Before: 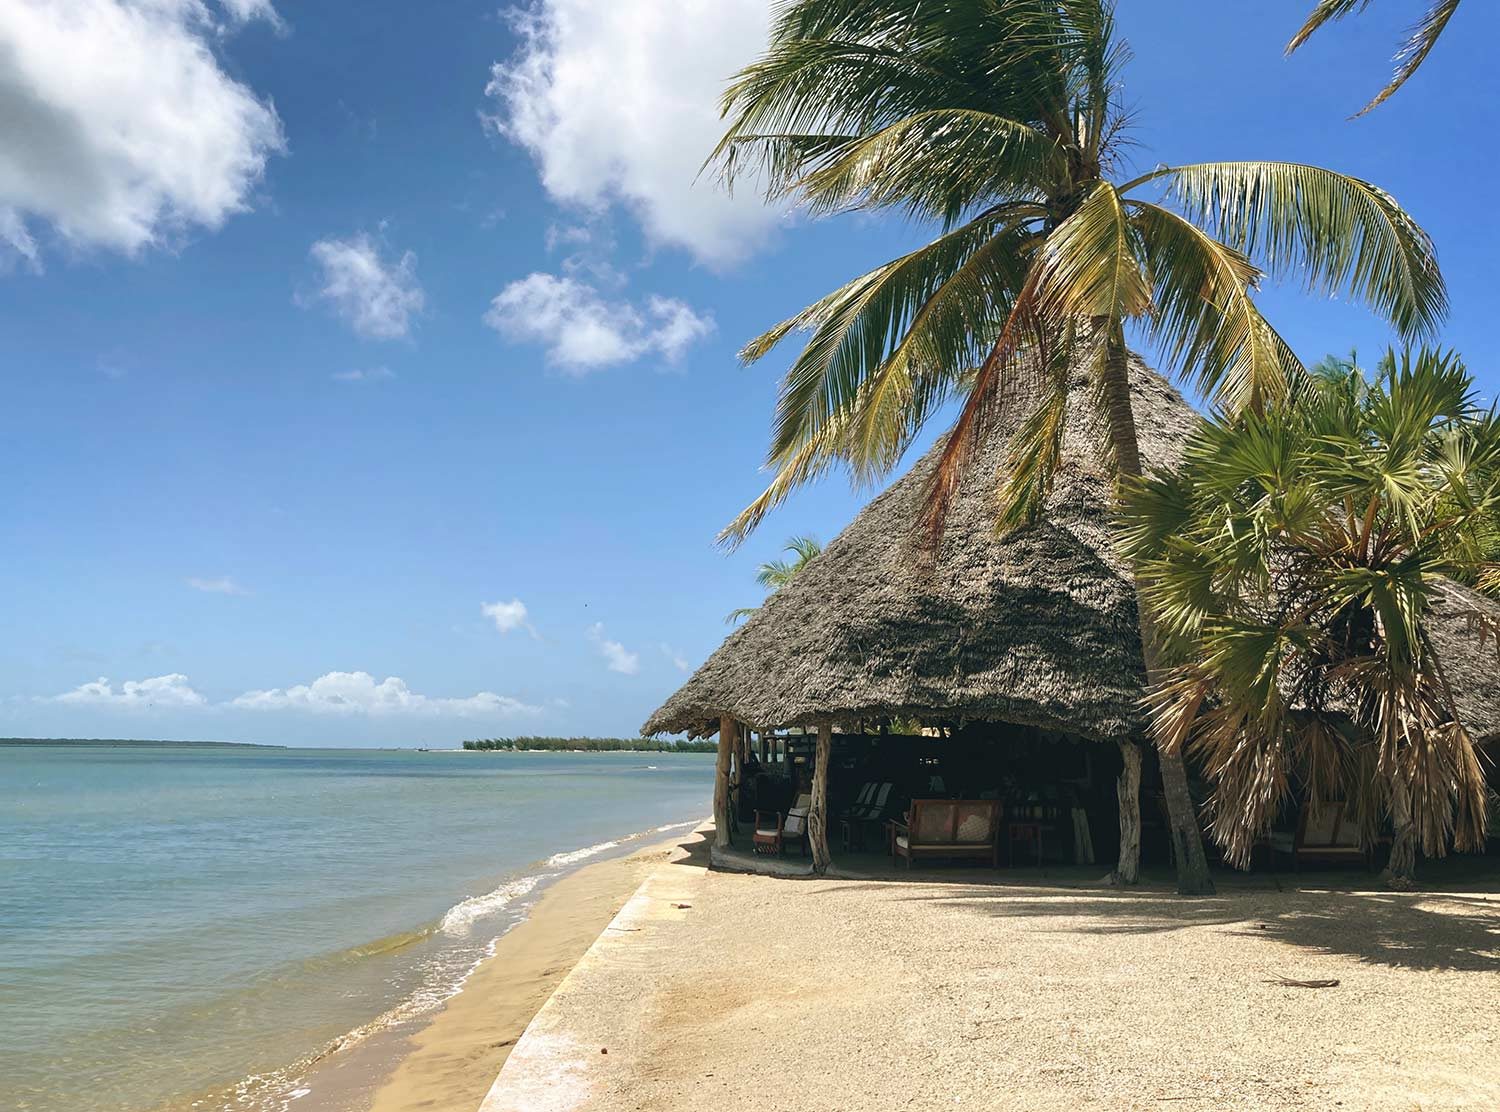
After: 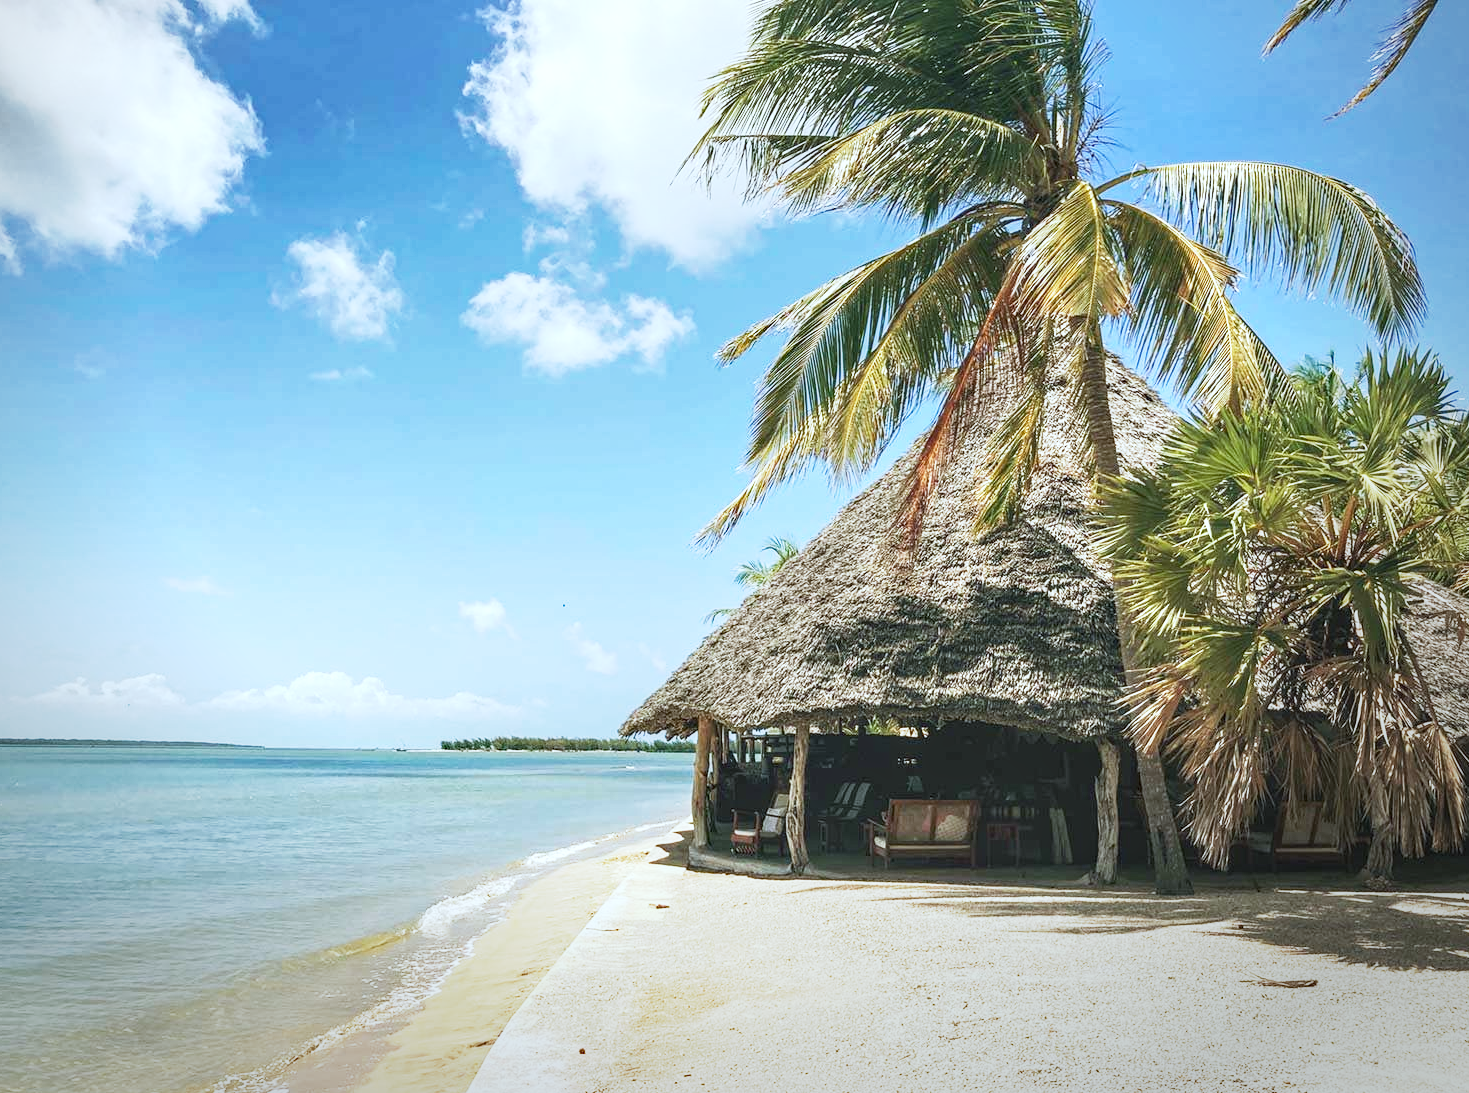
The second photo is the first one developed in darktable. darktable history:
crop and rotate: left 1.527%, right 0.528%, bottom 1.633%
local contrast: on, module defaults
color correction: highlights a* -3.18, highlights b* -6.17, shadows a* 3.03, shadows b* 5.32
vignetting: fall-off start 75.43%, brightness -0.421, saturation -0.208, center (-0.053, -0.356), width/height ratio 1.076
haze removal: compatibility mode true, adaptive false
exposure: black level correction 0, exposure 0.69 EV, compensate exposure bias true, compensate highlight preservation false
base curve: curves: ch0 [(0, 0) (0.088, 0.125) (0.176, 0.251) (0.354, 0.501) (0.613, 0.749) (1, 0.877)], preserve colors none
